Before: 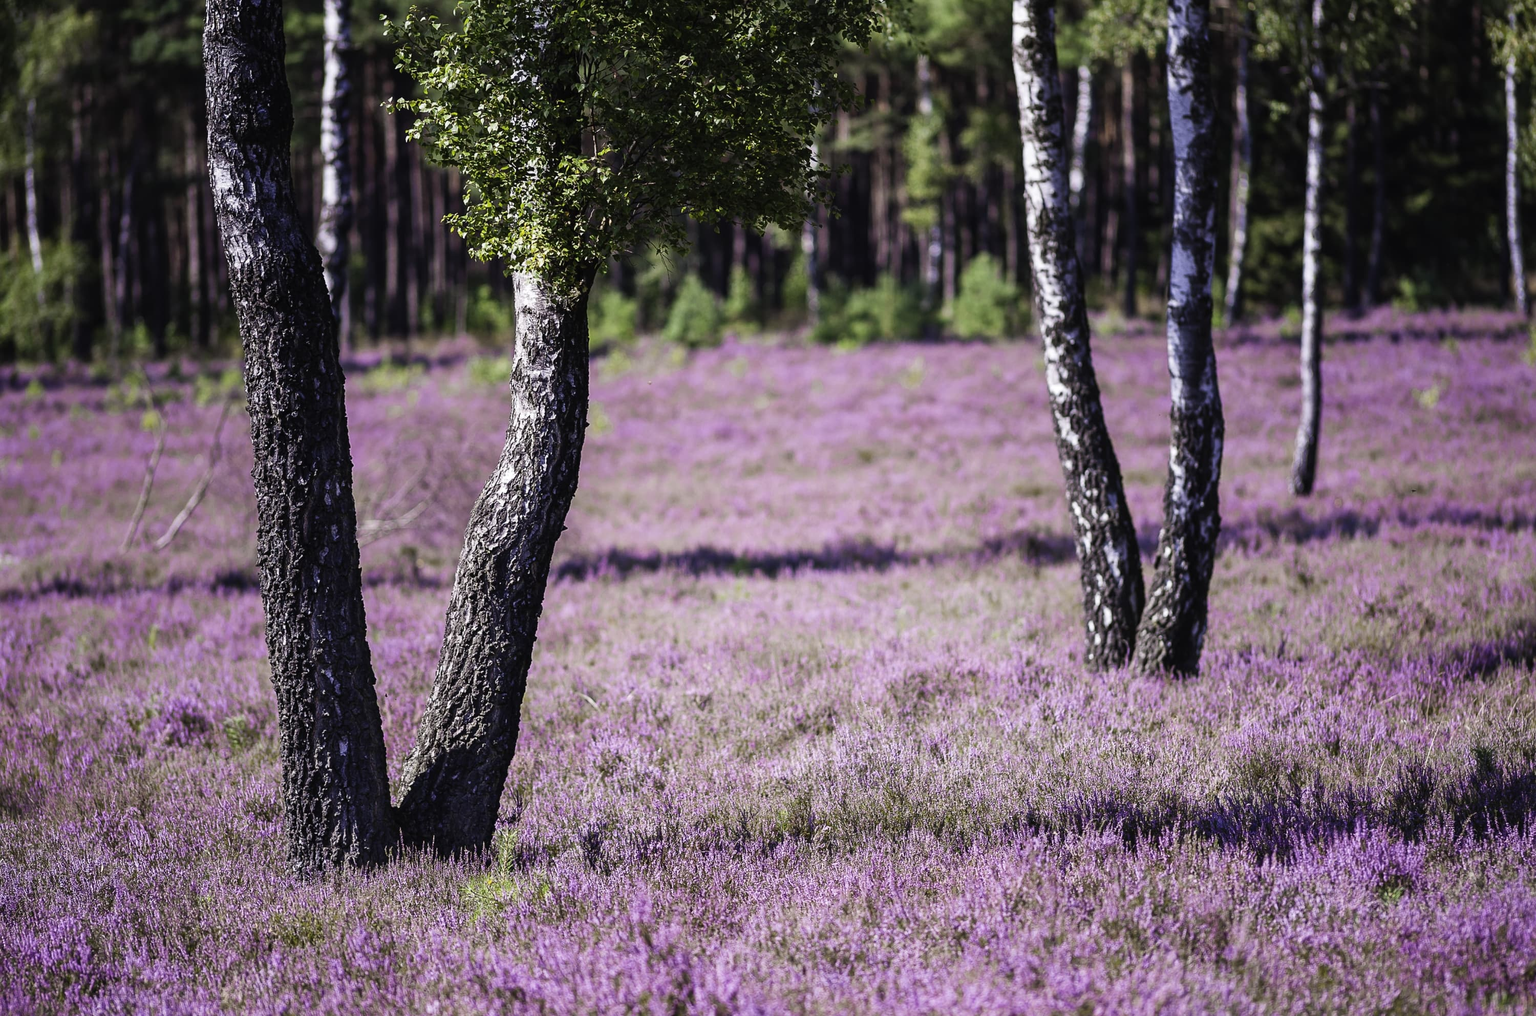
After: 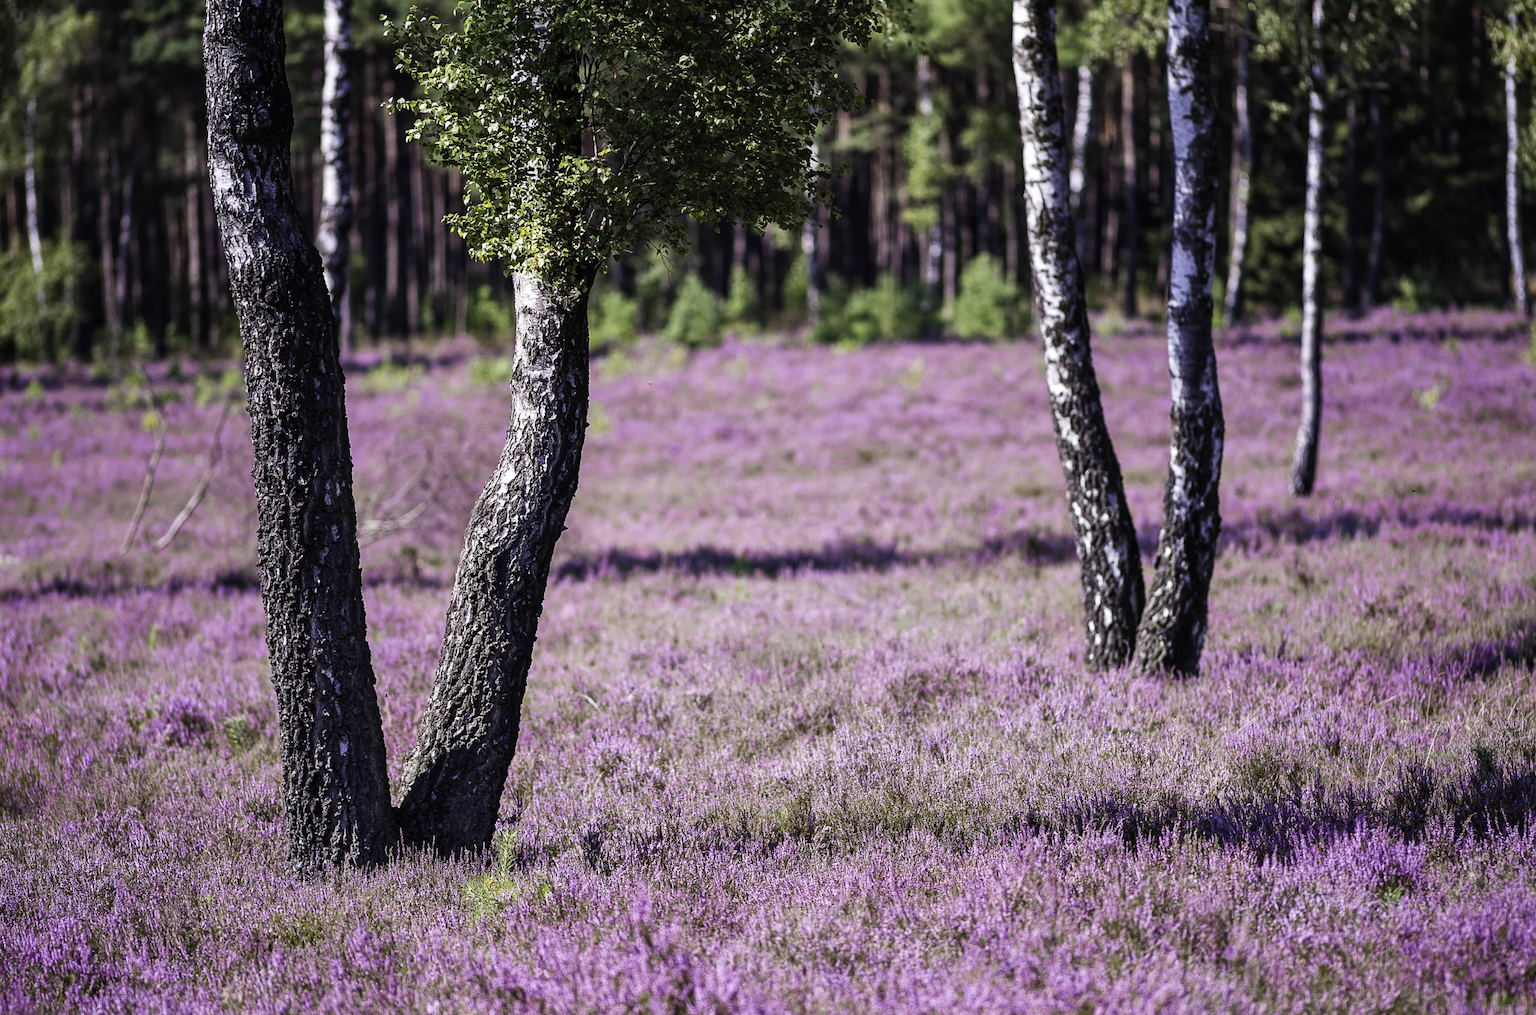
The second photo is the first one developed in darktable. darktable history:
shadows and highlights: radius 106.75, shadows 23.47, highlights -59.17, highlights color adjustment 0.297%, low approximation 0.01, soften with gaussian
local contrast: highlights 105%, shadows 99%, detail 119%, midtone range 0.2
